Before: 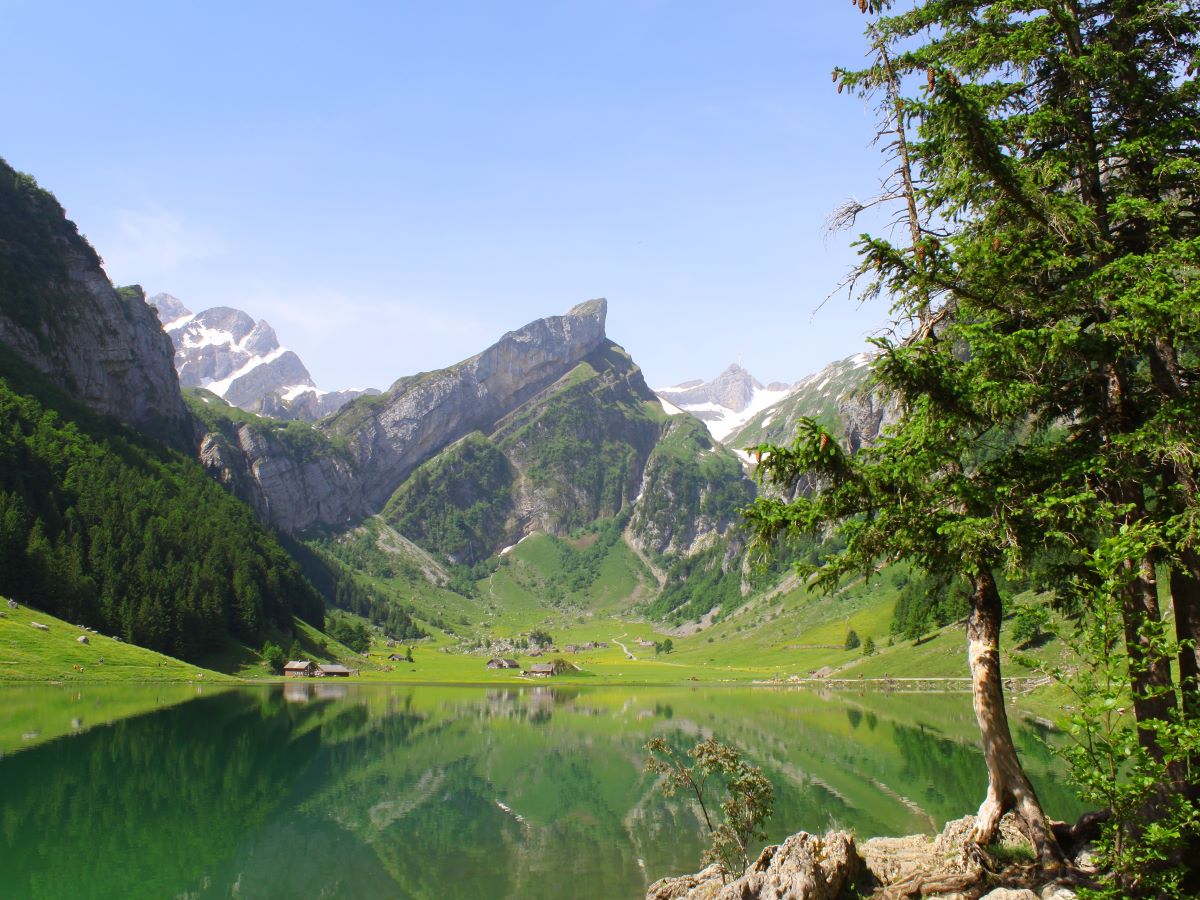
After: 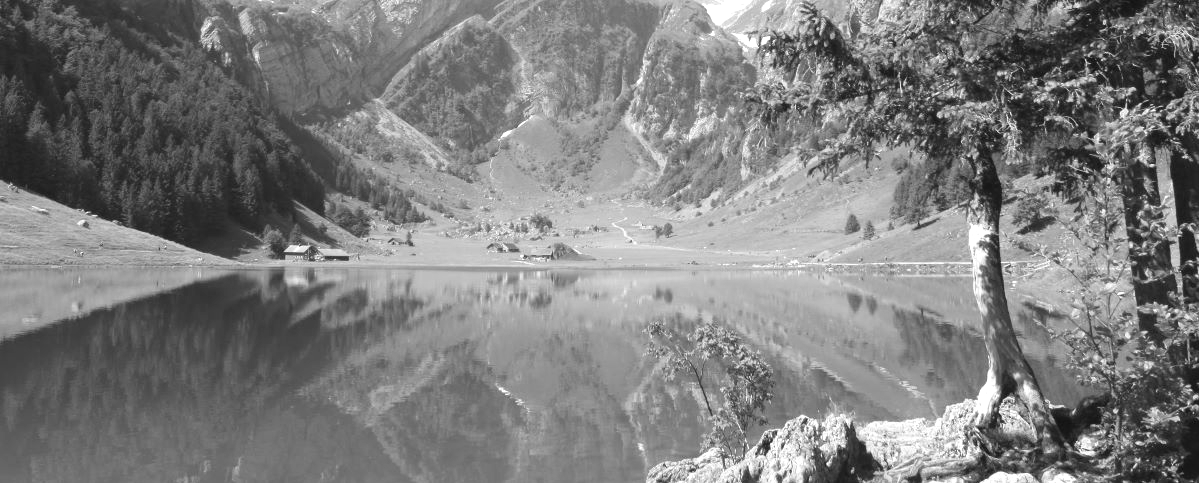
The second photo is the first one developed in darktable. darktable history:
exposure: black level correction -0.002, exposure 0.54 EV, compensate highlight preservation false
color balance rgb: global vibrance -1%, saturation formula JzAzBz (2021)
crop and rotate: top 46.237%
contrast brightness saturation: contrast 0.03, brightness 0.06, saturation 0.13
monochrome: on, module defaults
